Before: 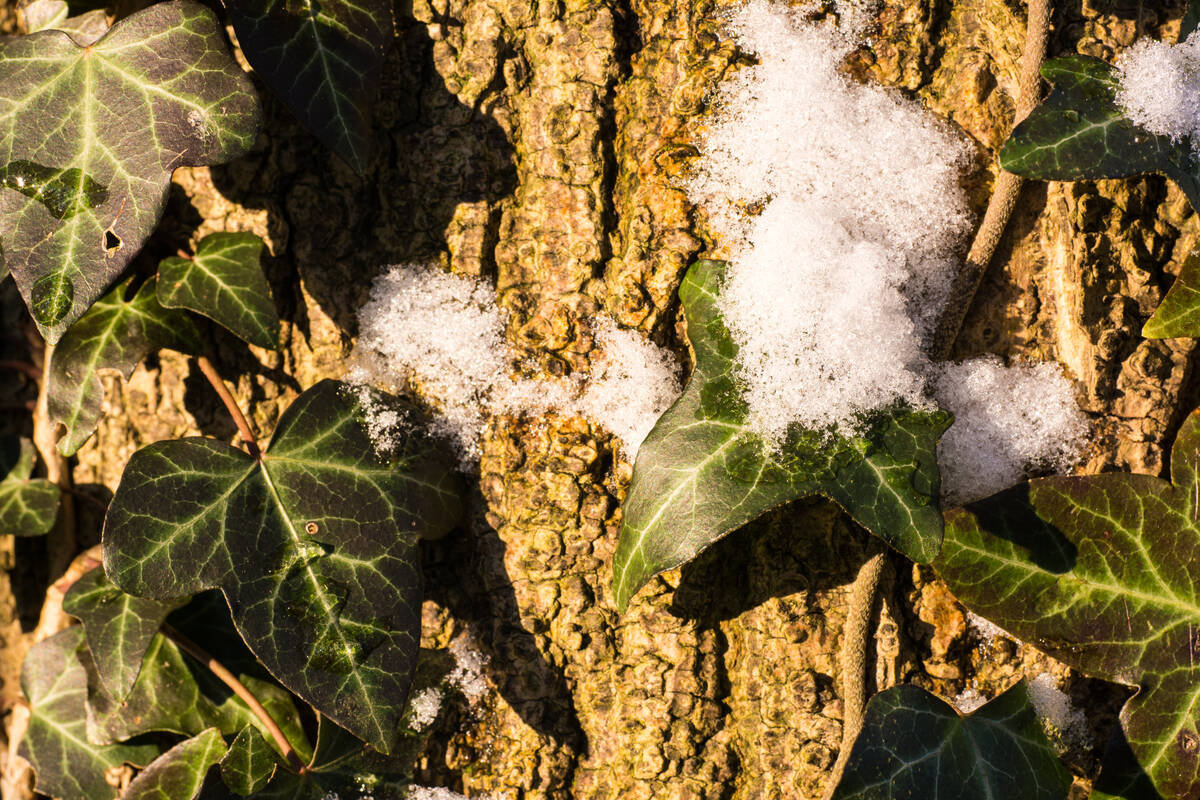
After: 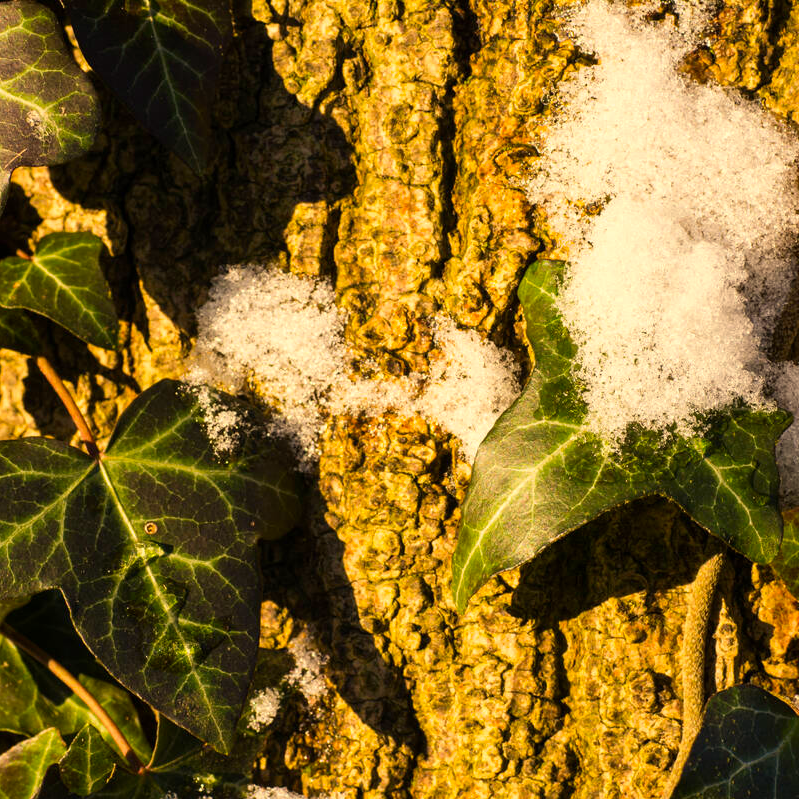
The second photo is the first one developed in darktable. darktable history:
contrast brightness saturation: contrast 0.044, saturation 0.153
crop and rotate: left 13.428%, right 19.956%
color correction: highlights a* 2.37, highlights b* 22.83
